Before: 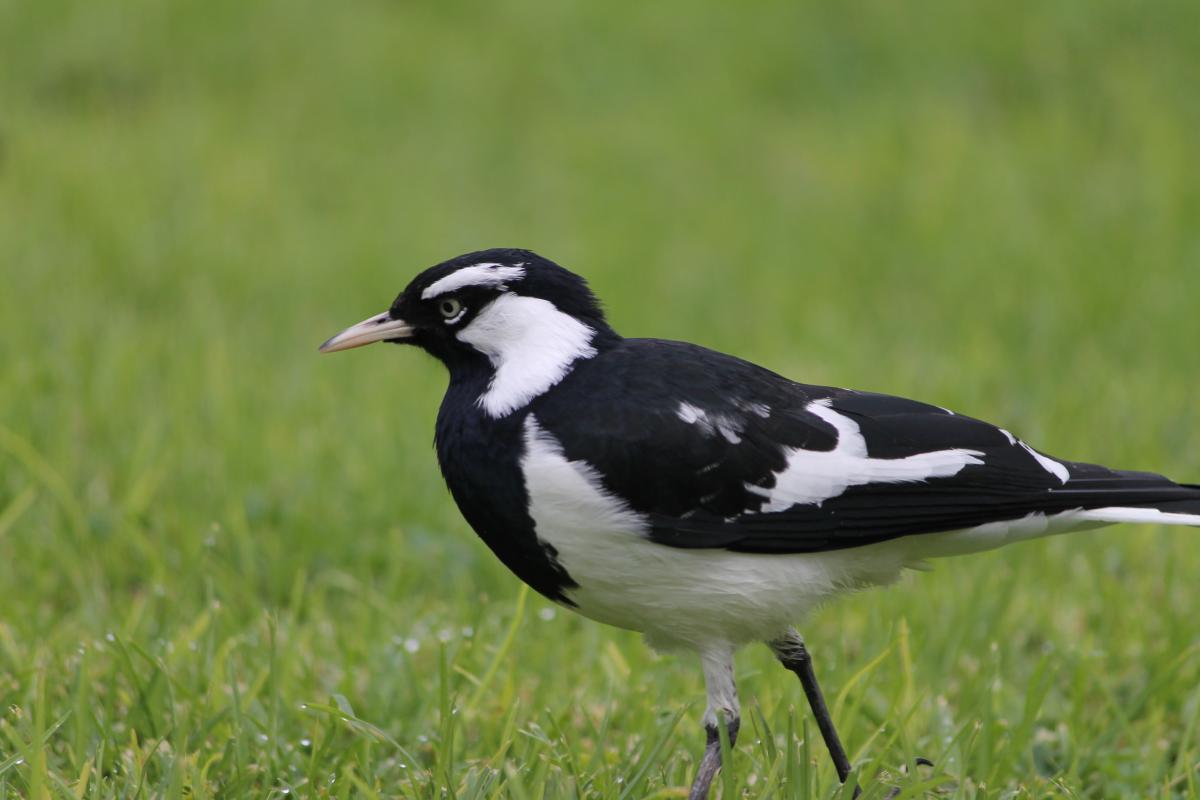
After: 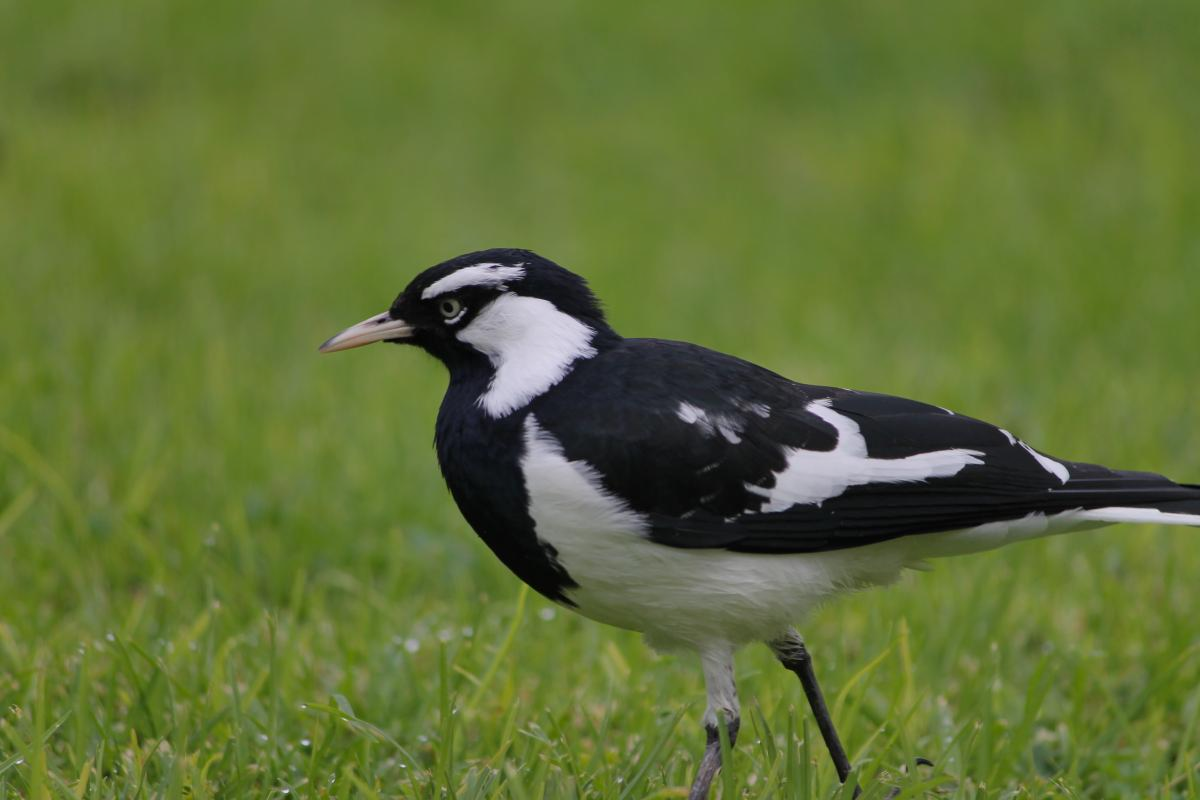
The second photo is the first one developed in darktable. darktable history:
shadows and highlights: shadows 81.05, white point adjustment -10, highlights -64.91, highlights color adjustment 100%, soften with gaussian
